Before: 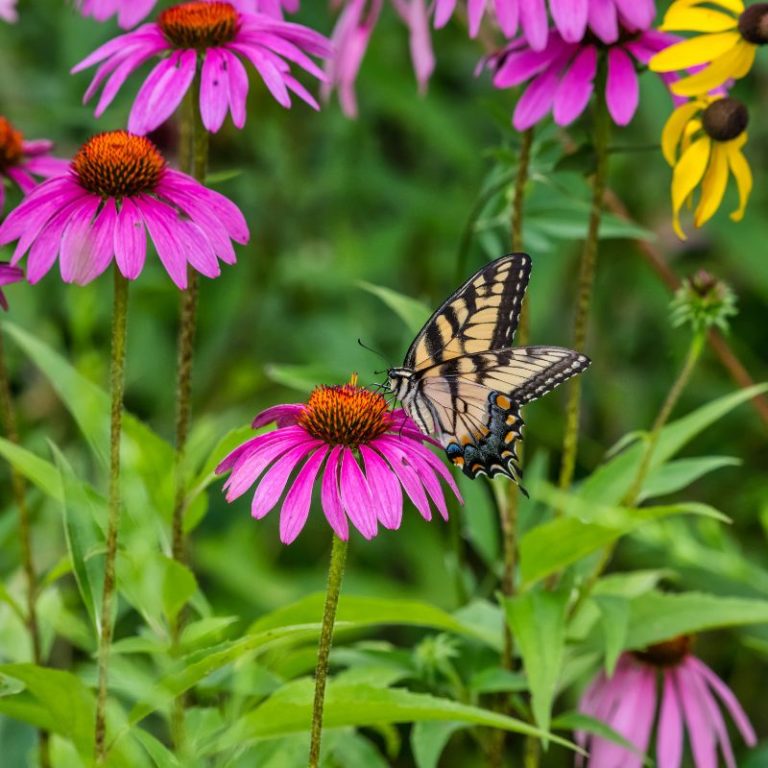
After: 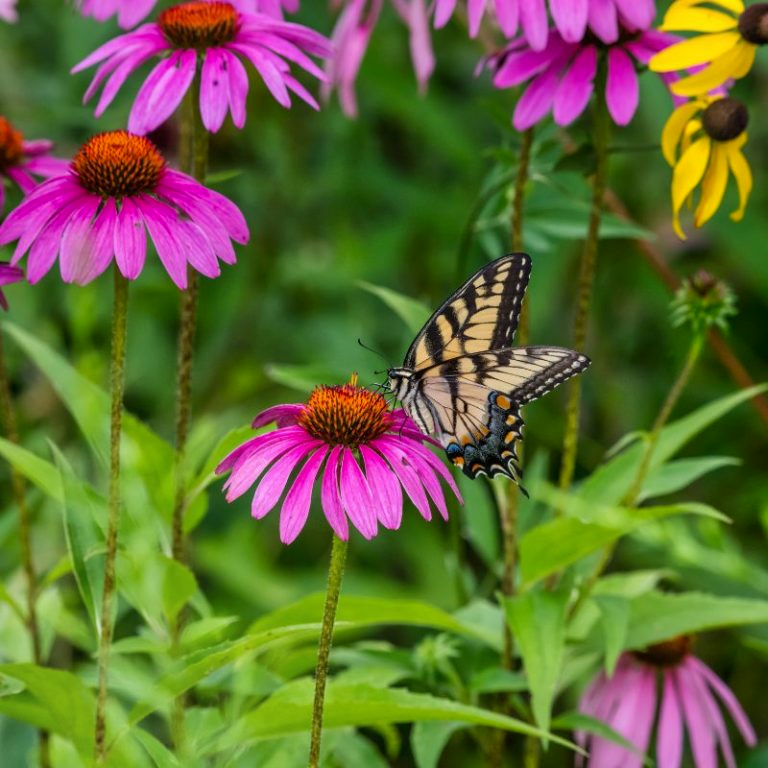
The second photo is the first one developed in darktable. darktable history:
shadows and highlights: shadows -89.78, highlights 91.91, soften with gaussian
